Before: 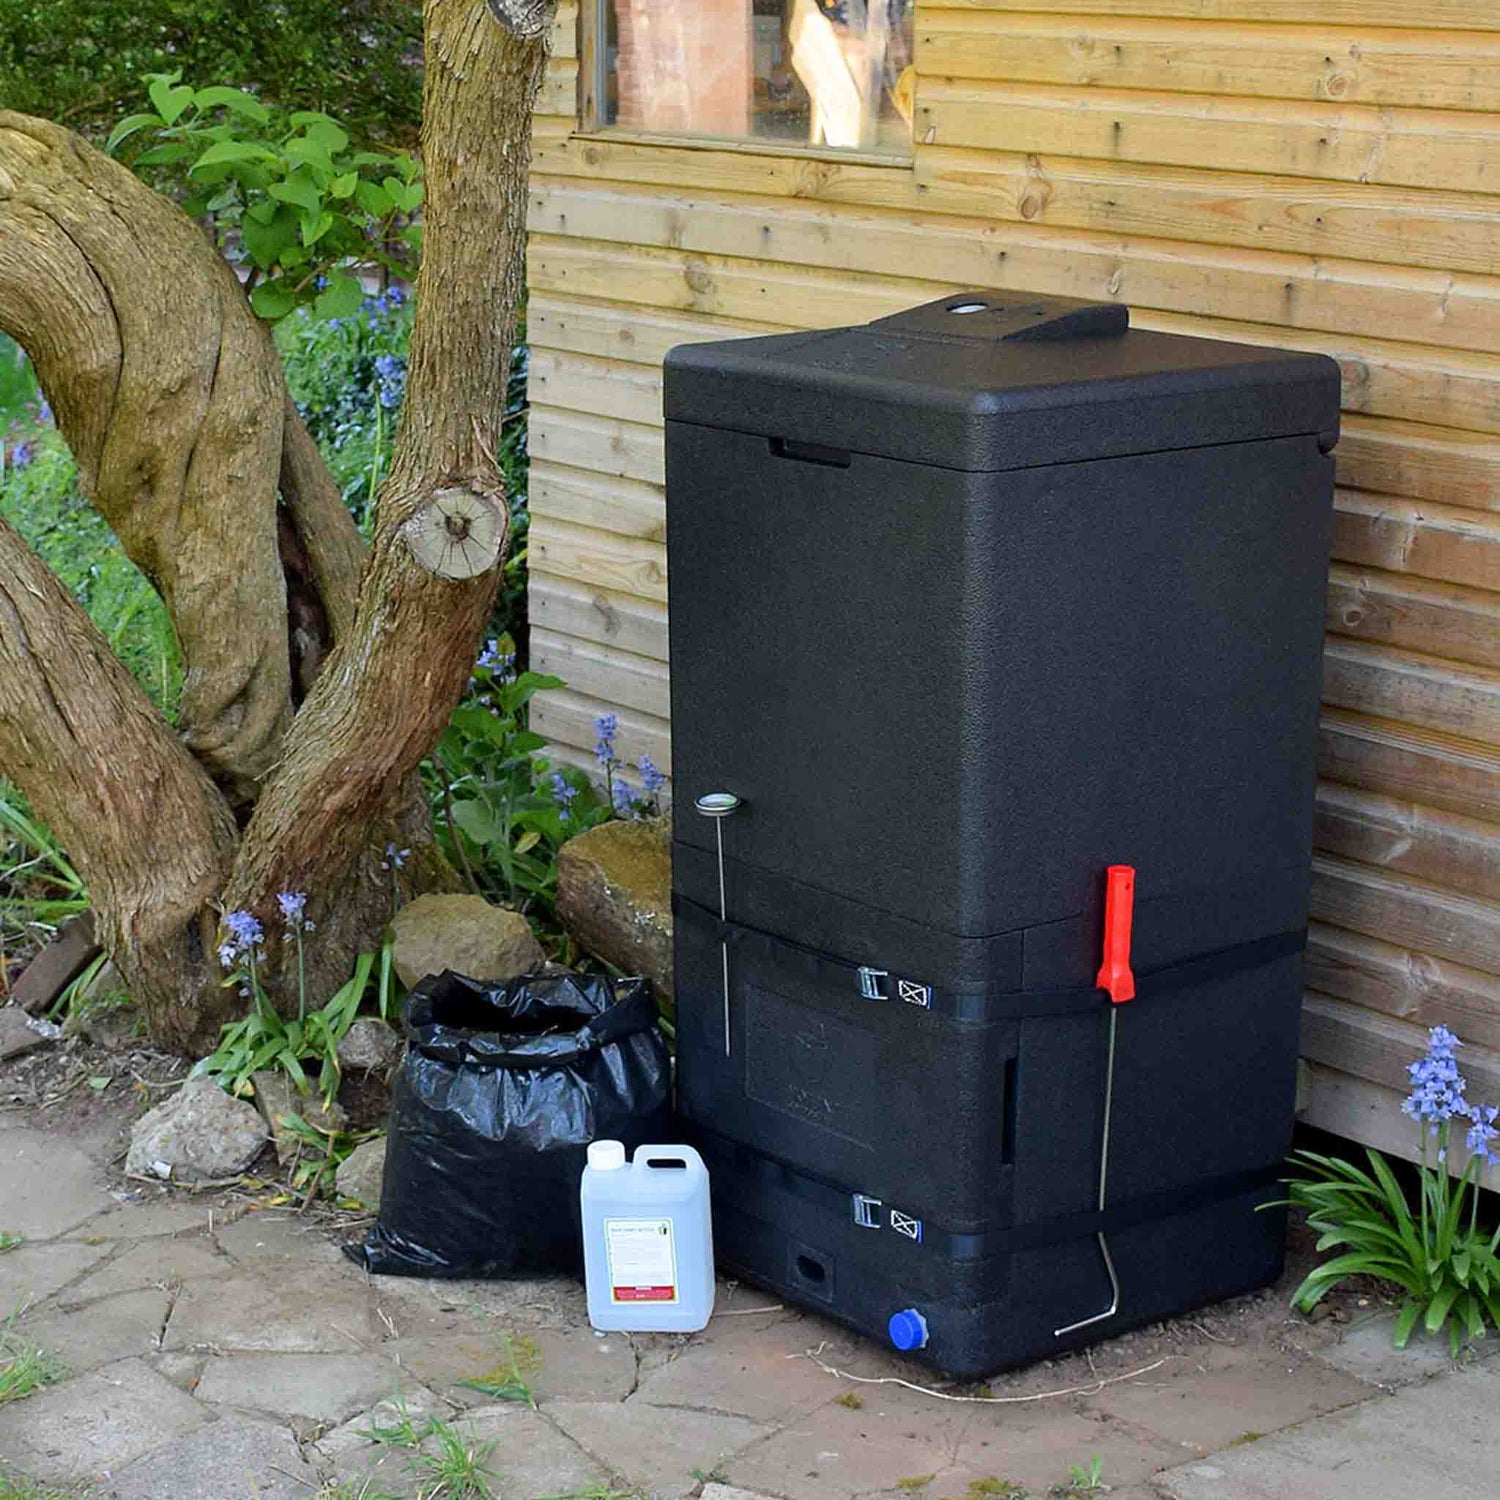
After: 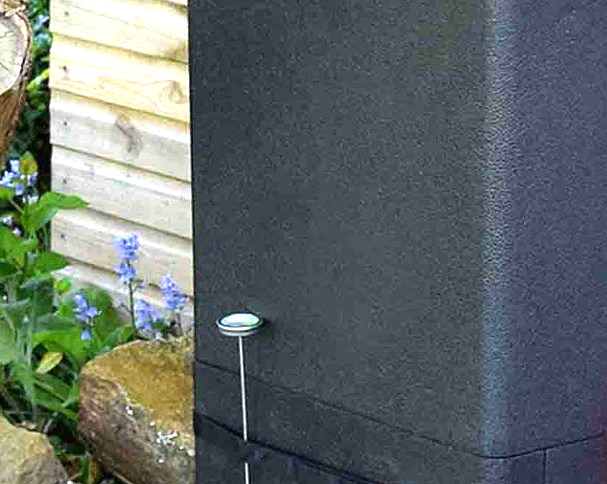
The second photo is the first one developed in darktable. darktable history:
tone equalizer: on, module defaults
exposure: exposure 1.209 EV, compensate exposure bias true, compensate highlight preservation false
crop: left 31.883%, top 32.006%, right 27.647%, bottom 35.671%
